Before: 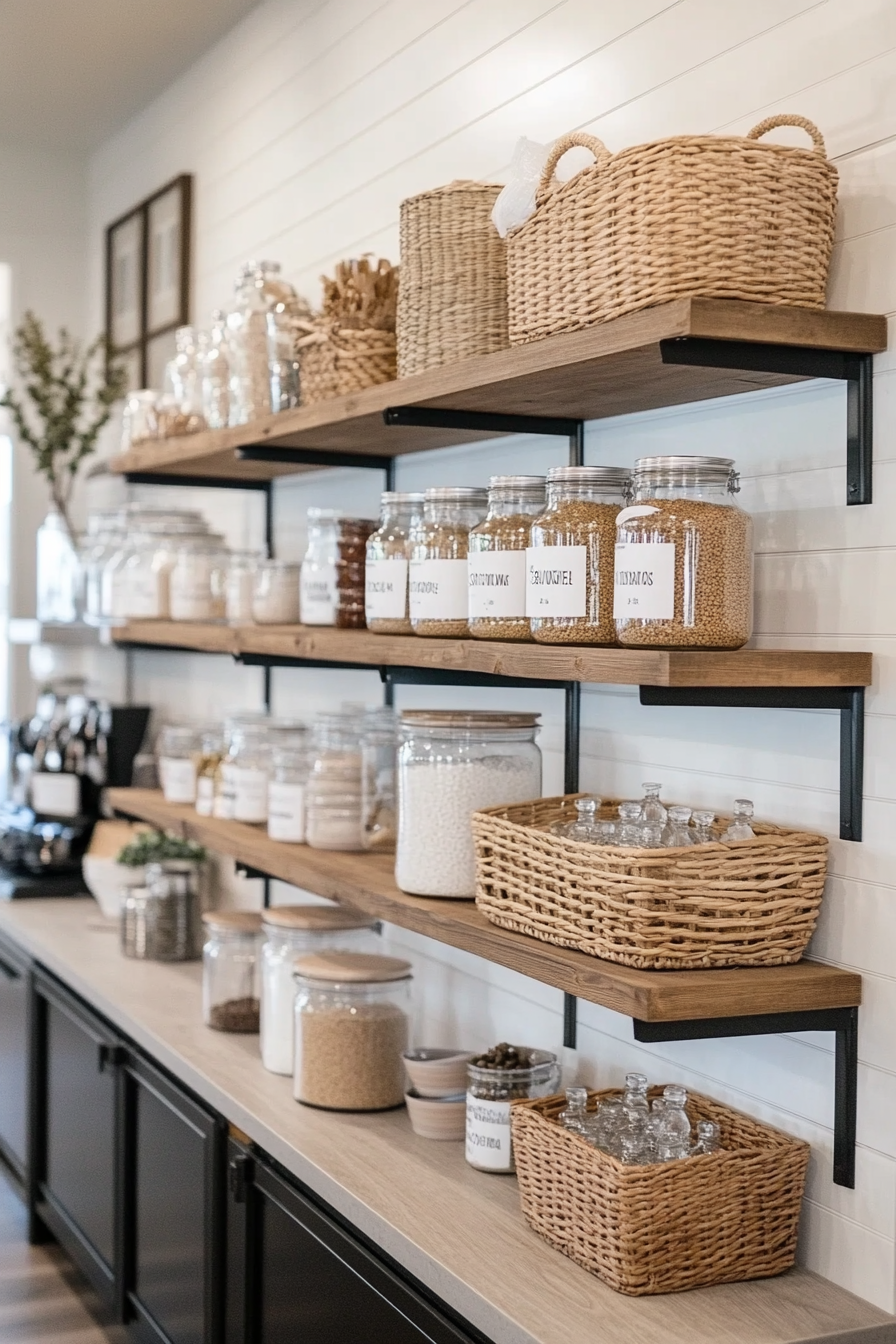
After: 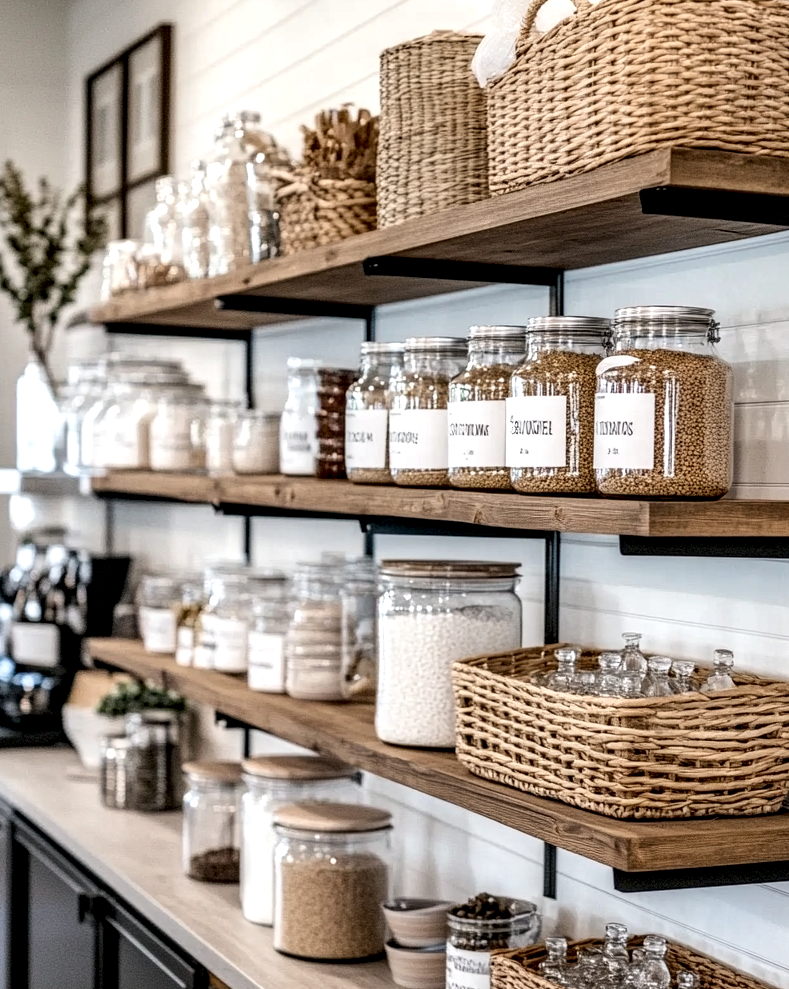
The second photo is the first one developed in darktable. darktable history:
contrast brightness saturation: contrast 0.074
crop and rotate: left 2.293%, top 11.173%, right 9.615%, bottom 15.176%
local contrast: highlights 22%, detail 195%
